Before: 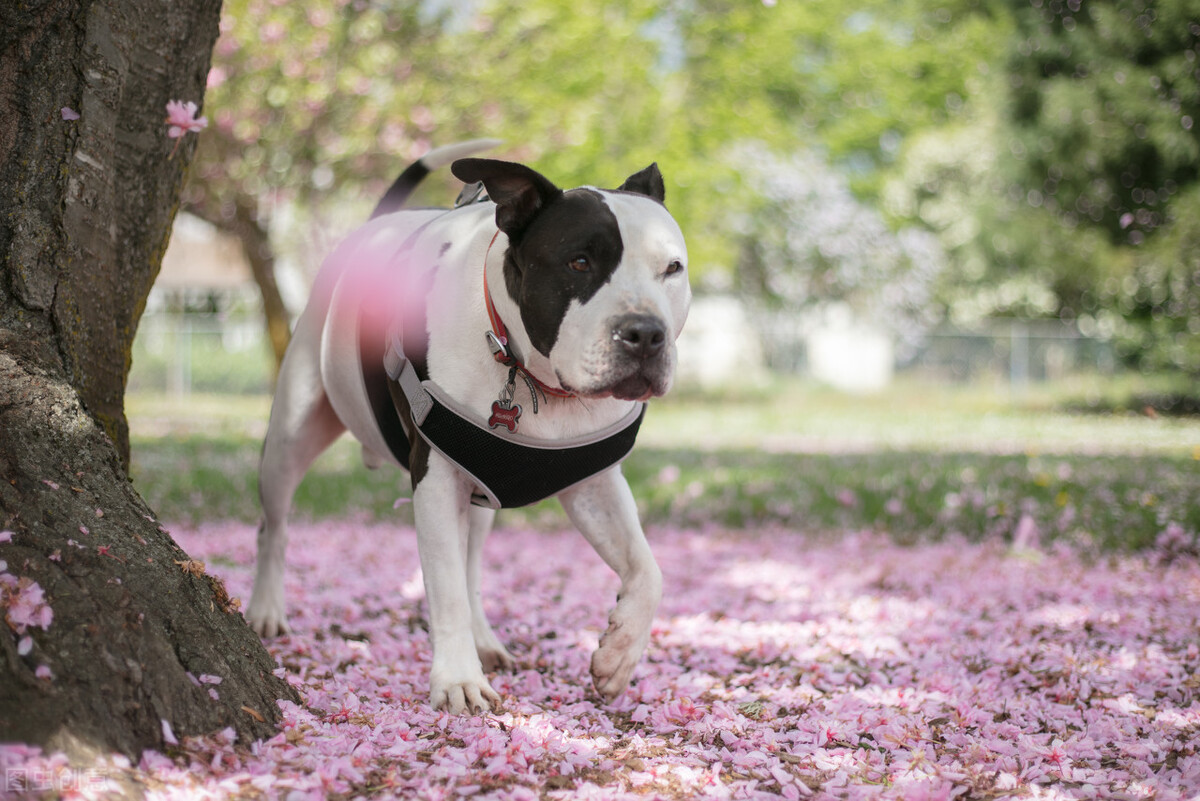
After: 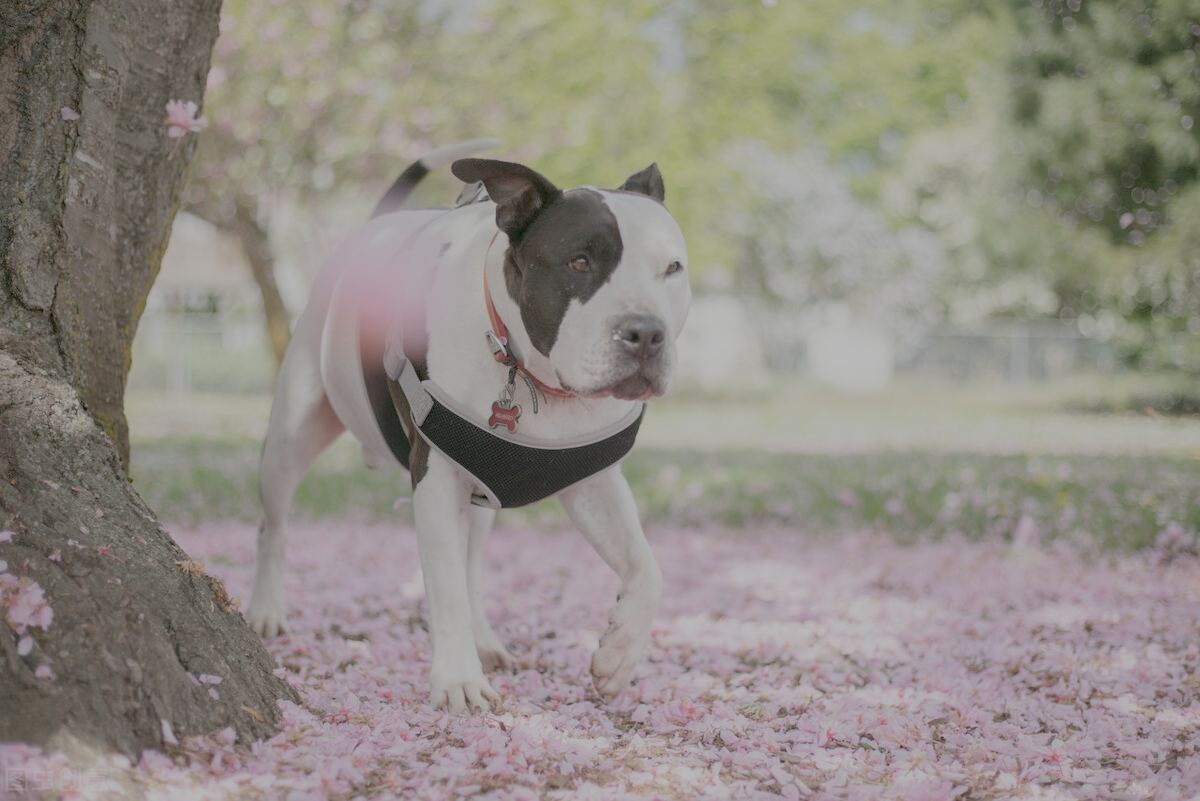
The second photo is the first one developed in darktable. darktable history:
exposure: exposure 0.744 EV, compensate highlight preservation false
filmic rgb: black relative exposure -13.86 EV, white relative exposure 8 EV, hardness 3.74, latitude 49.94%, contrast 0.513, preserve chrominance no, color science v5 (2021)
